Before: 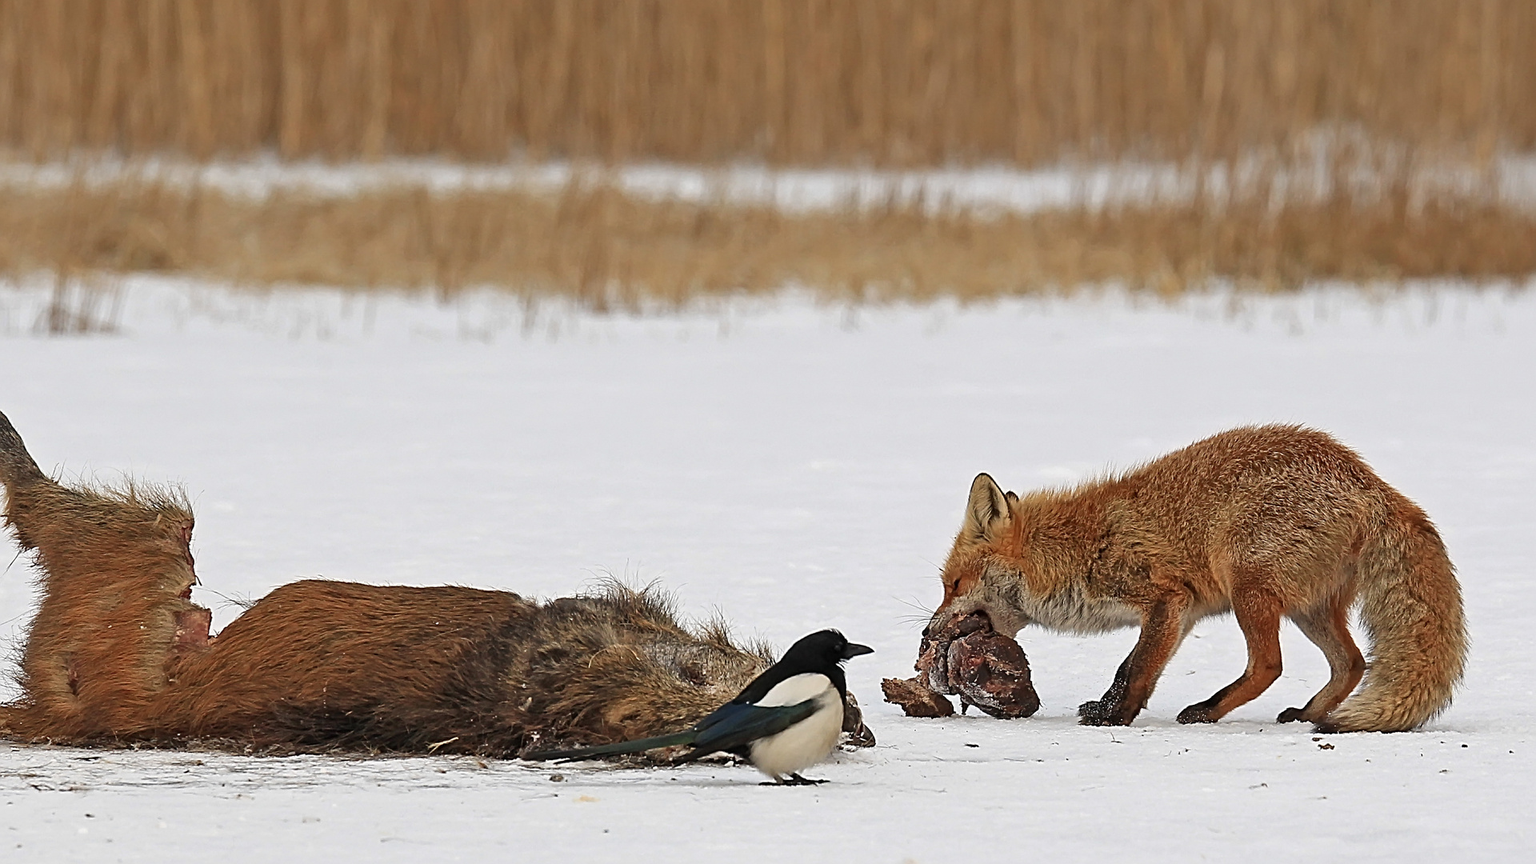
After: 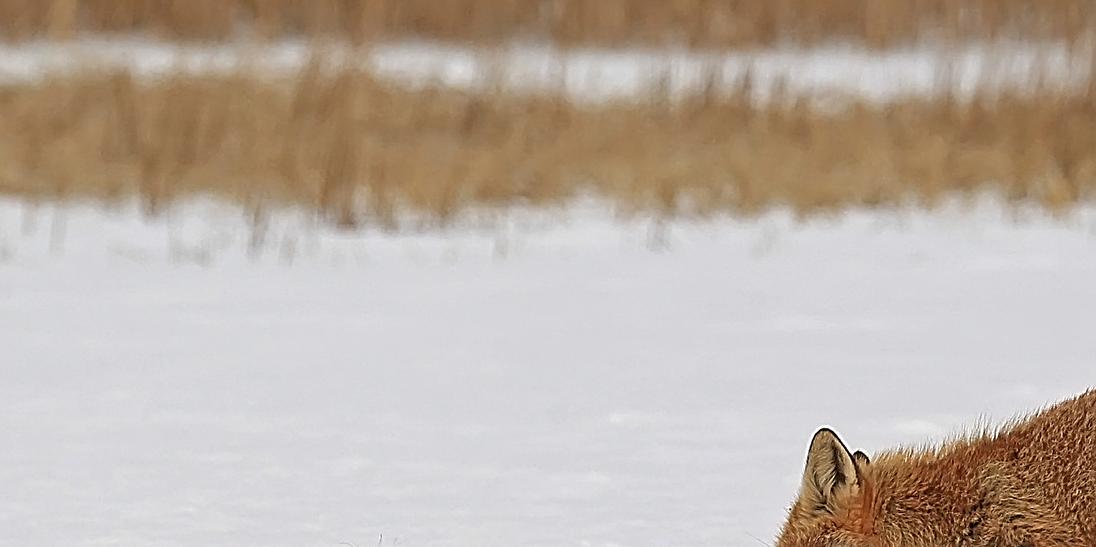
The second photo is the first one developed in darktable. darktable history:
sharpen: on, module defaults
crop: left 21.084%, top 15.147%, right 21.82%, bottom 34.14%
local contrast: detail 109%
shadows and highlights: shadows 37.76, highlights -26.79, soften with gaussian
